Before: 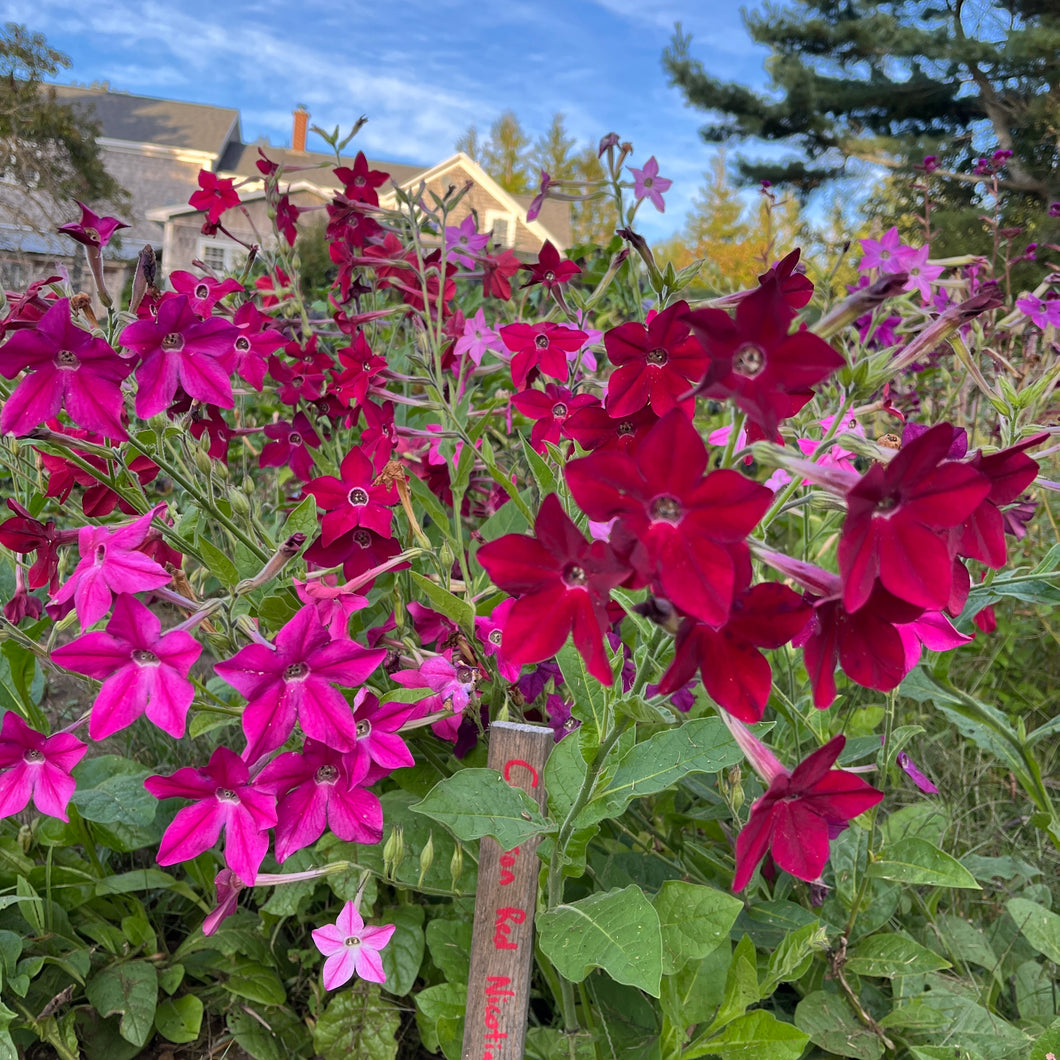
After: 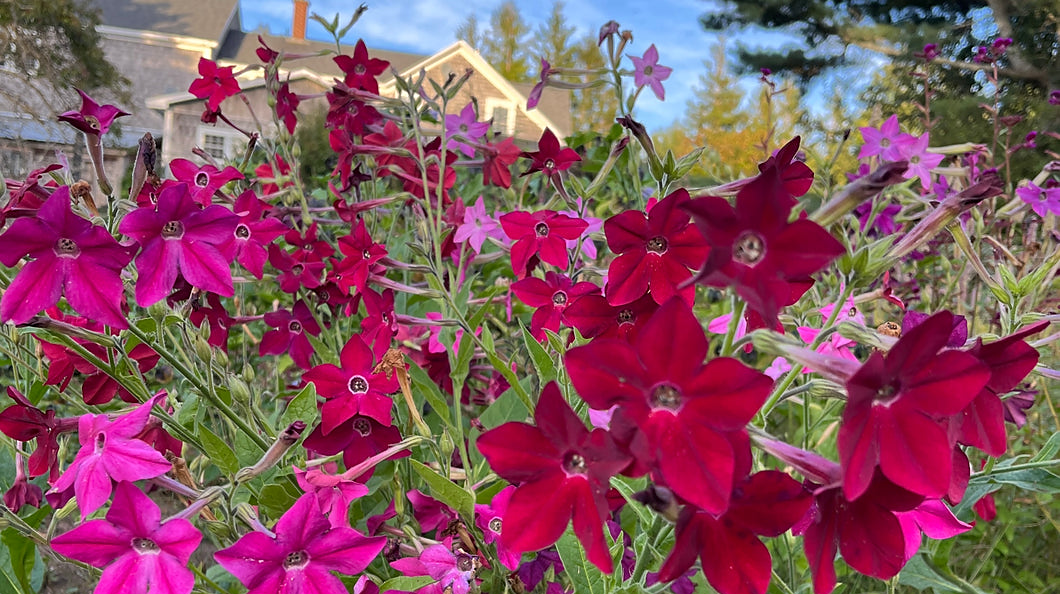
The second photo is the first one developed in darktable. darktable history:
crop and rotate: top 10.605%, bottom 33.274%
sharpen: radius 1.458, amount 0.398, threshold 1.271
